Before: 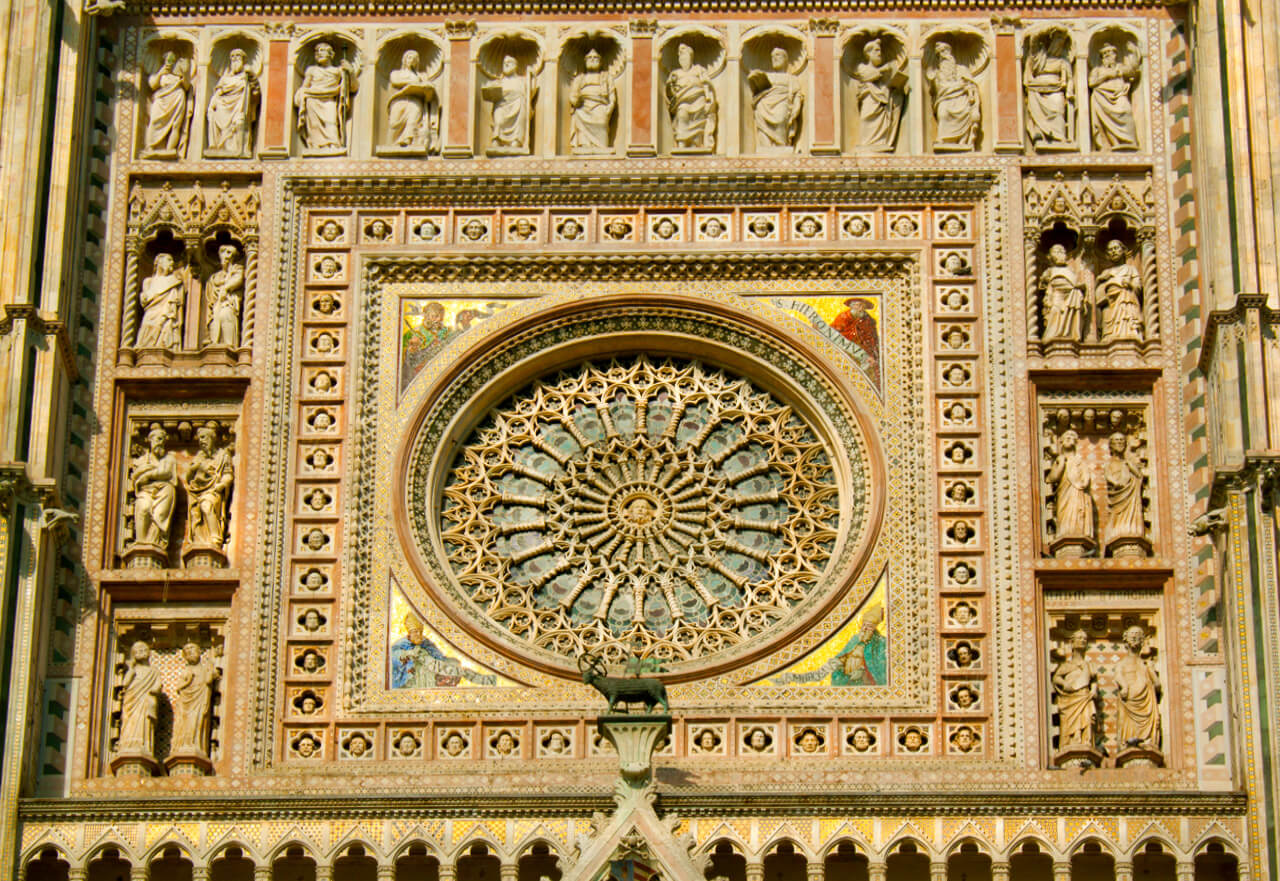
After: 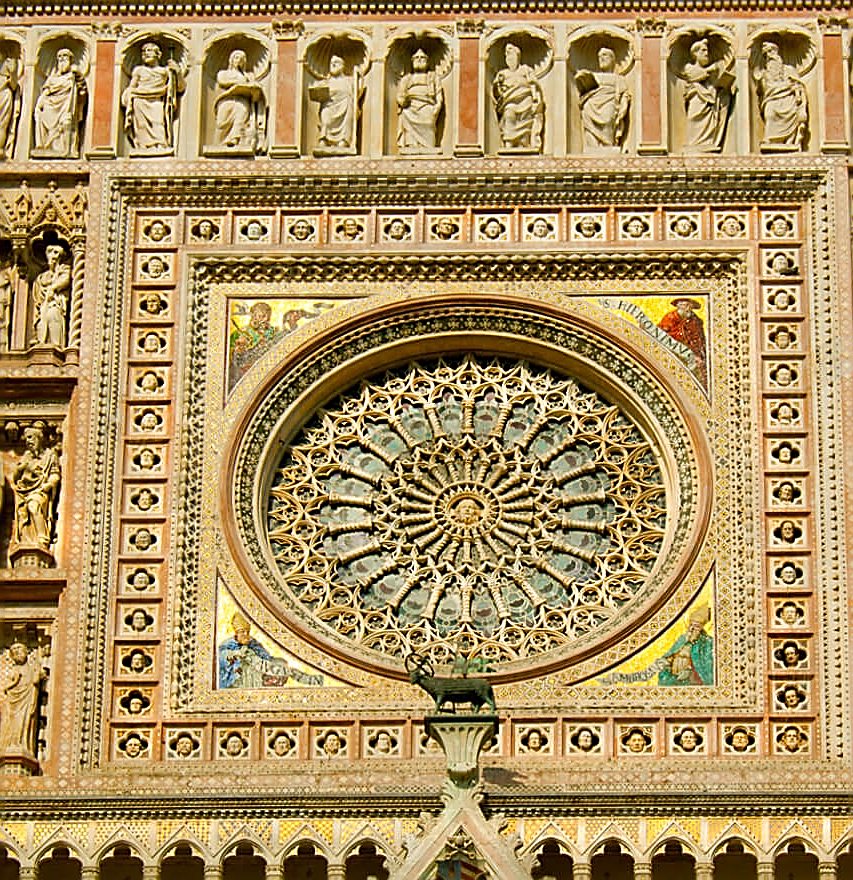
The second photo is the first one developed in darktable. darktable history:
crop and rotate: left 13.537%, right 19.796%
sharpen: radius 1.685, amount 1.294
